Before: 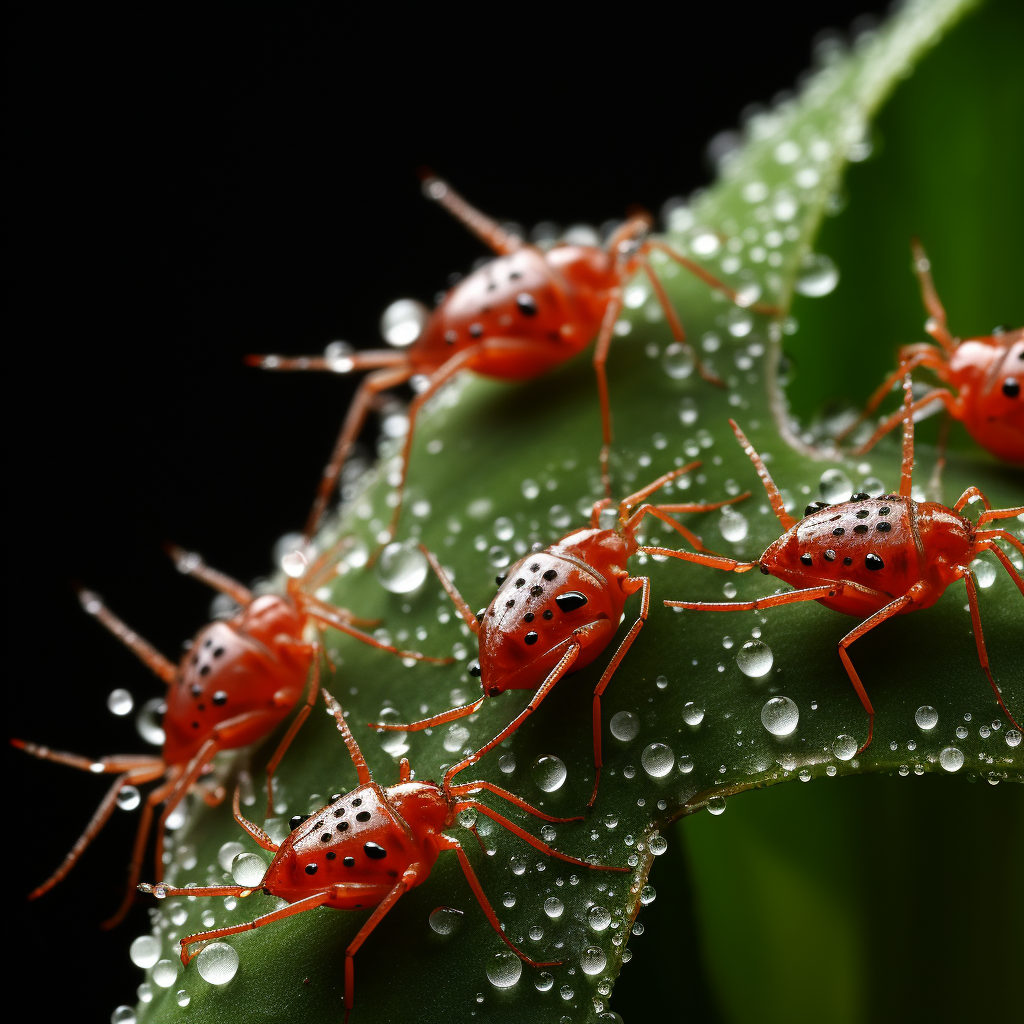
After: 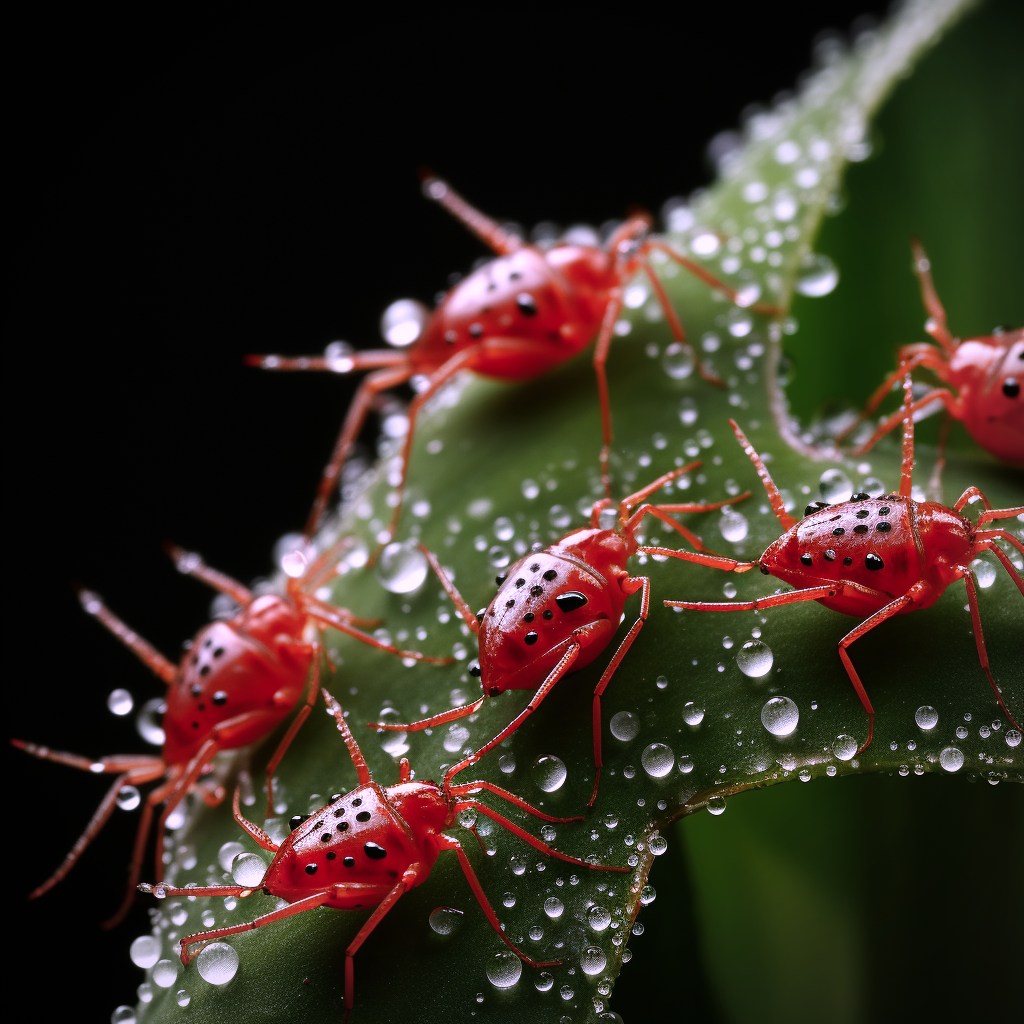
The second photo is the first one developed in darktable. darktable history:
color correction: highlights a* 15.1, highlights b* -24.34
color balance rgb: shadows lift › chroma 0.987%, shadows lift › hue 113.2°, perceptual saturation grading › global saturation 0.254%, global vibrance 24.352%
vignetting: fall-off radius 60.95%
